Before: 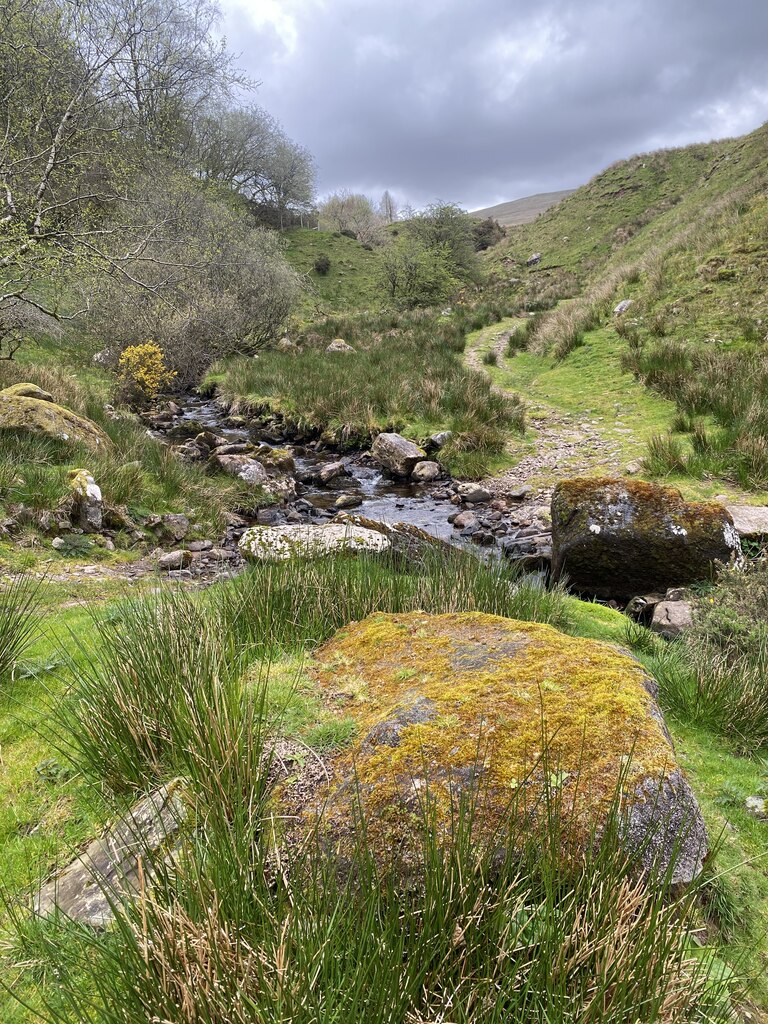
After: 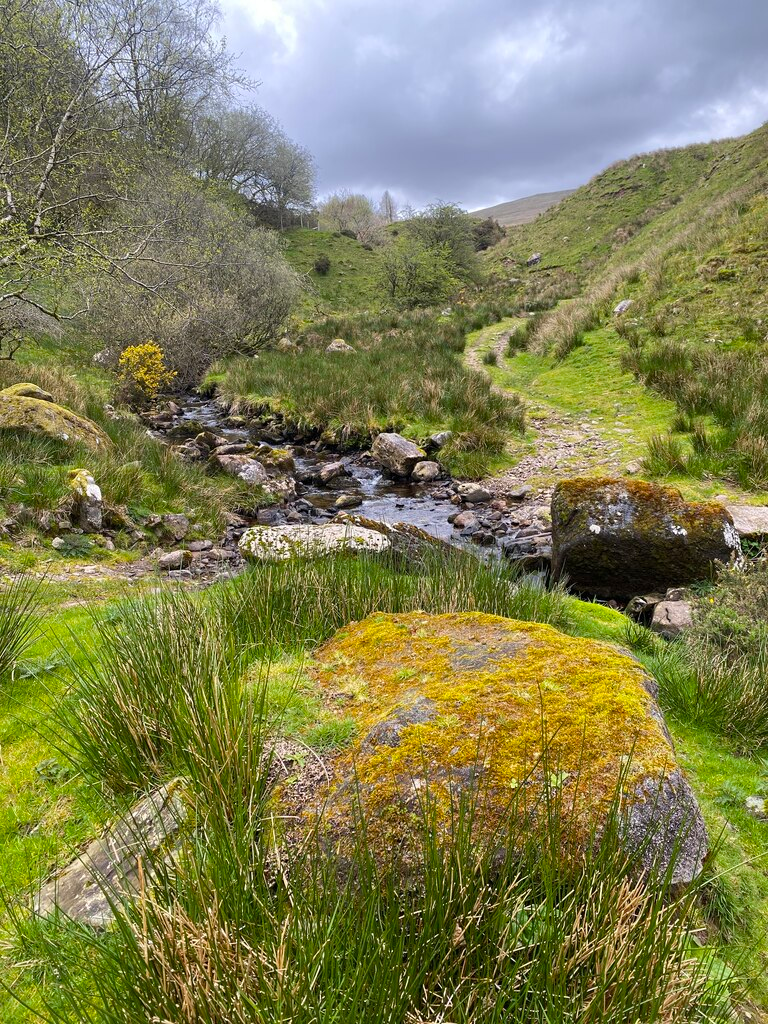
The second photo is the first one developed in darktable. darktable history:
color balance rgb: linear chroma grading › global chroma 8.33%, perceptual saturation grading › global saturation 18.52%, global vibrance 7.87%
